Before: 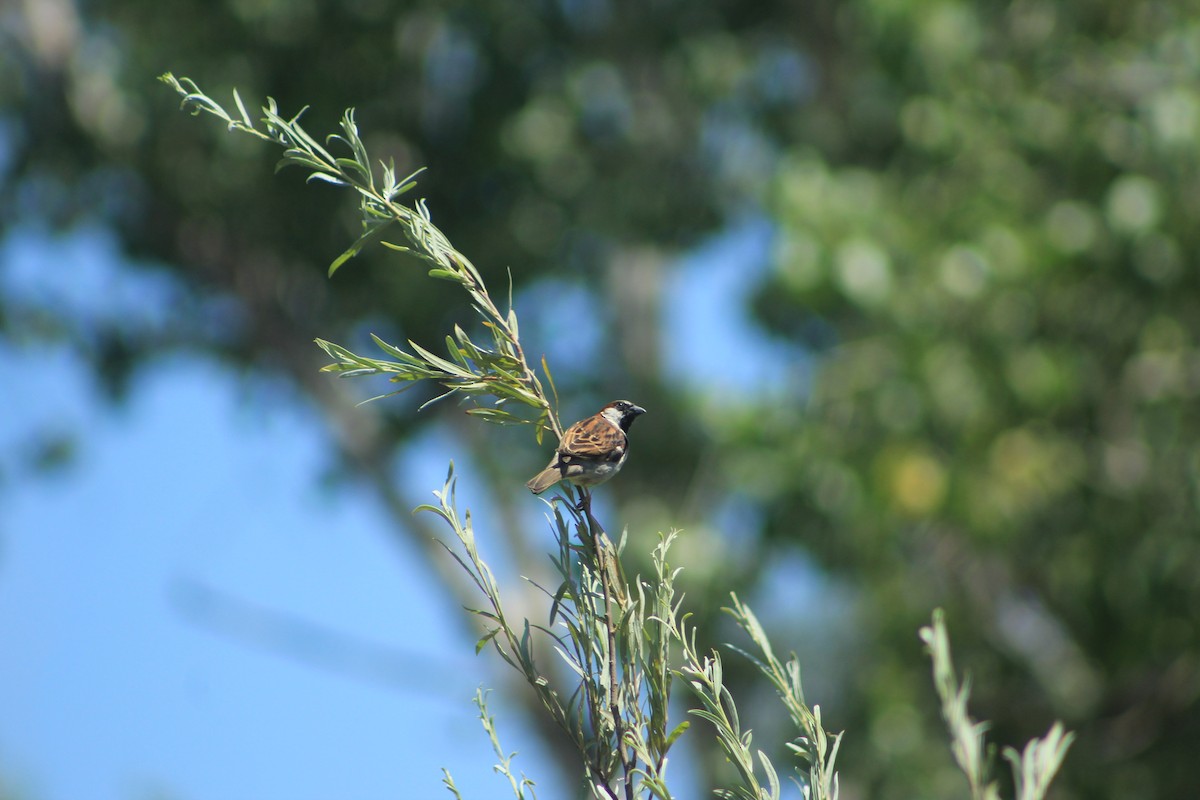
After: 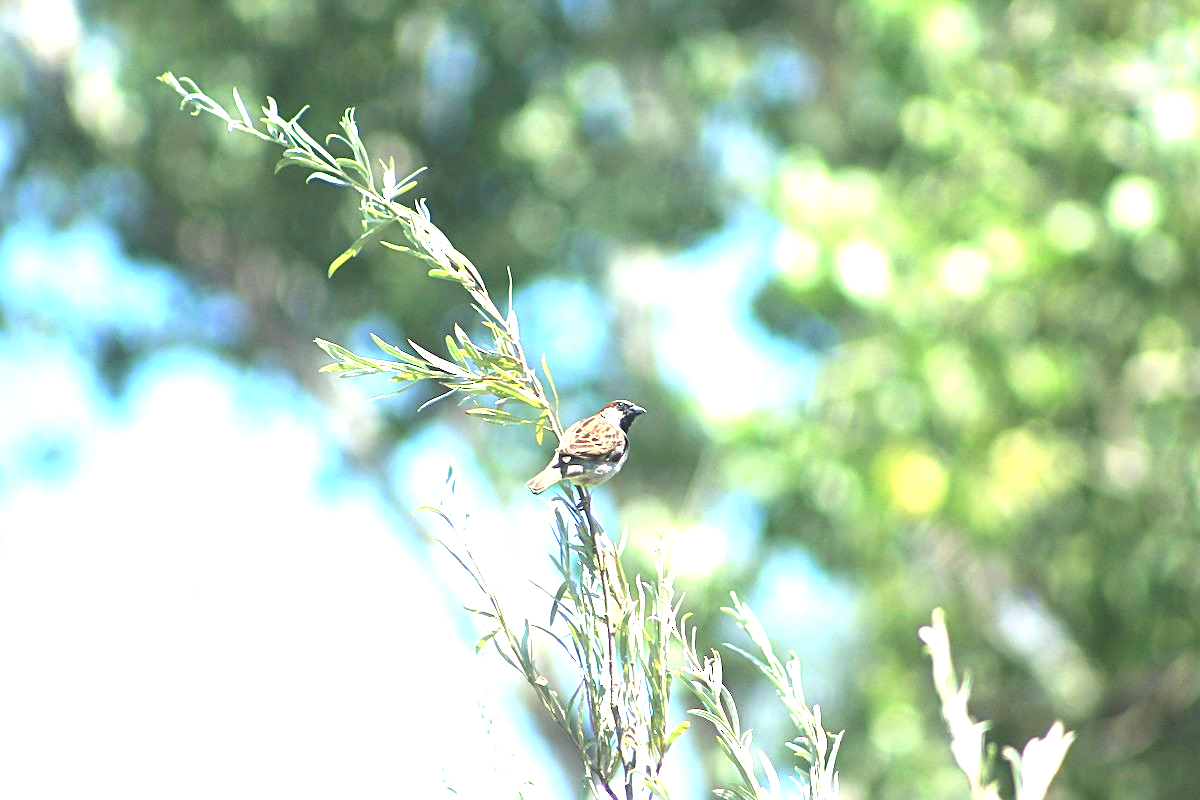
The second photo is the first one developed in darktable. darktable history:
sharpen: on, module defaults
exposure: black level correction 0, exposure 2.327 EV, compensate exposure bias true, compensate highlight preservation false
